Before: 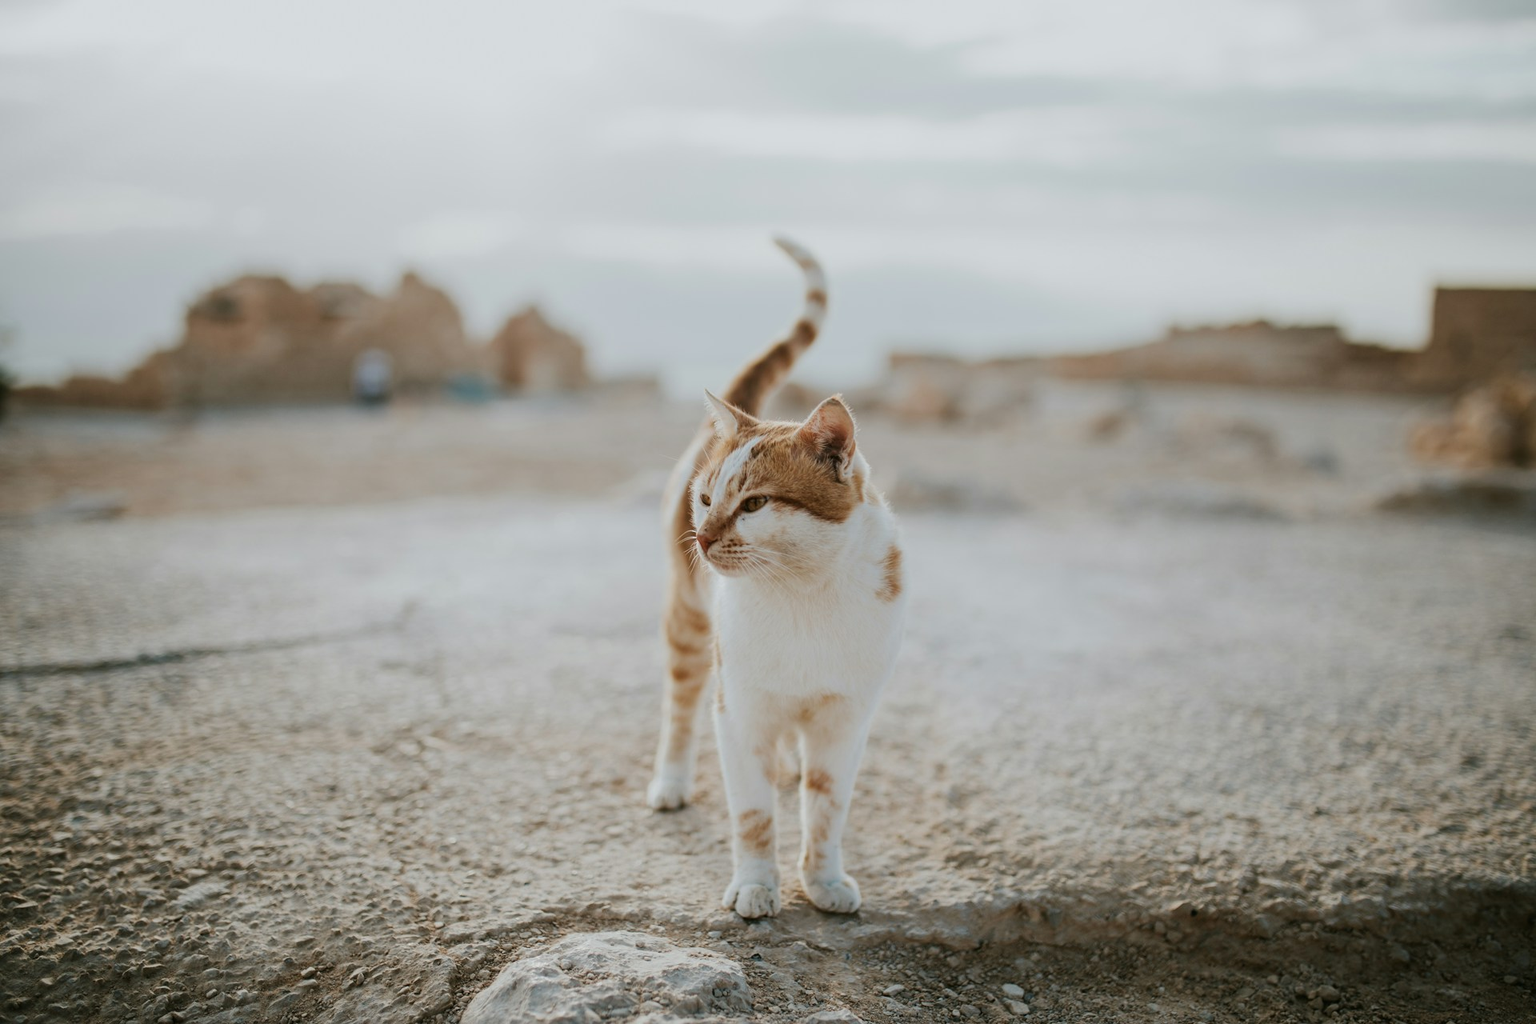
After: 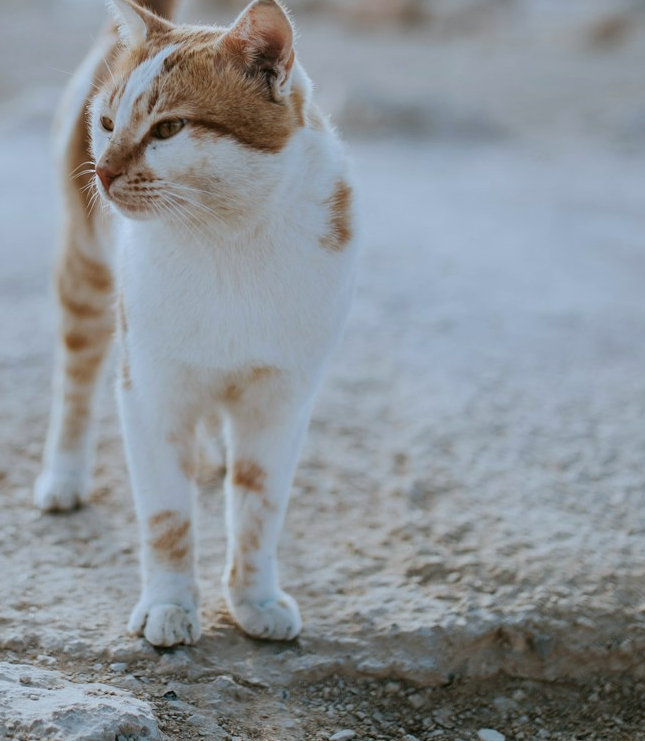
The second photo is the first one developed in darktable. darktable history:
color calibration: gray › normalize channels true, x 0.371, y 0.377, temperature 4298.1 K, gamut compression 0.003
shadows and highlights: shadows 52.61, highlights color adjustment 40.41%, soften with gaussian
crop: left 40.408%, top 39.208%, right 25.997%, bottom 2.891%
